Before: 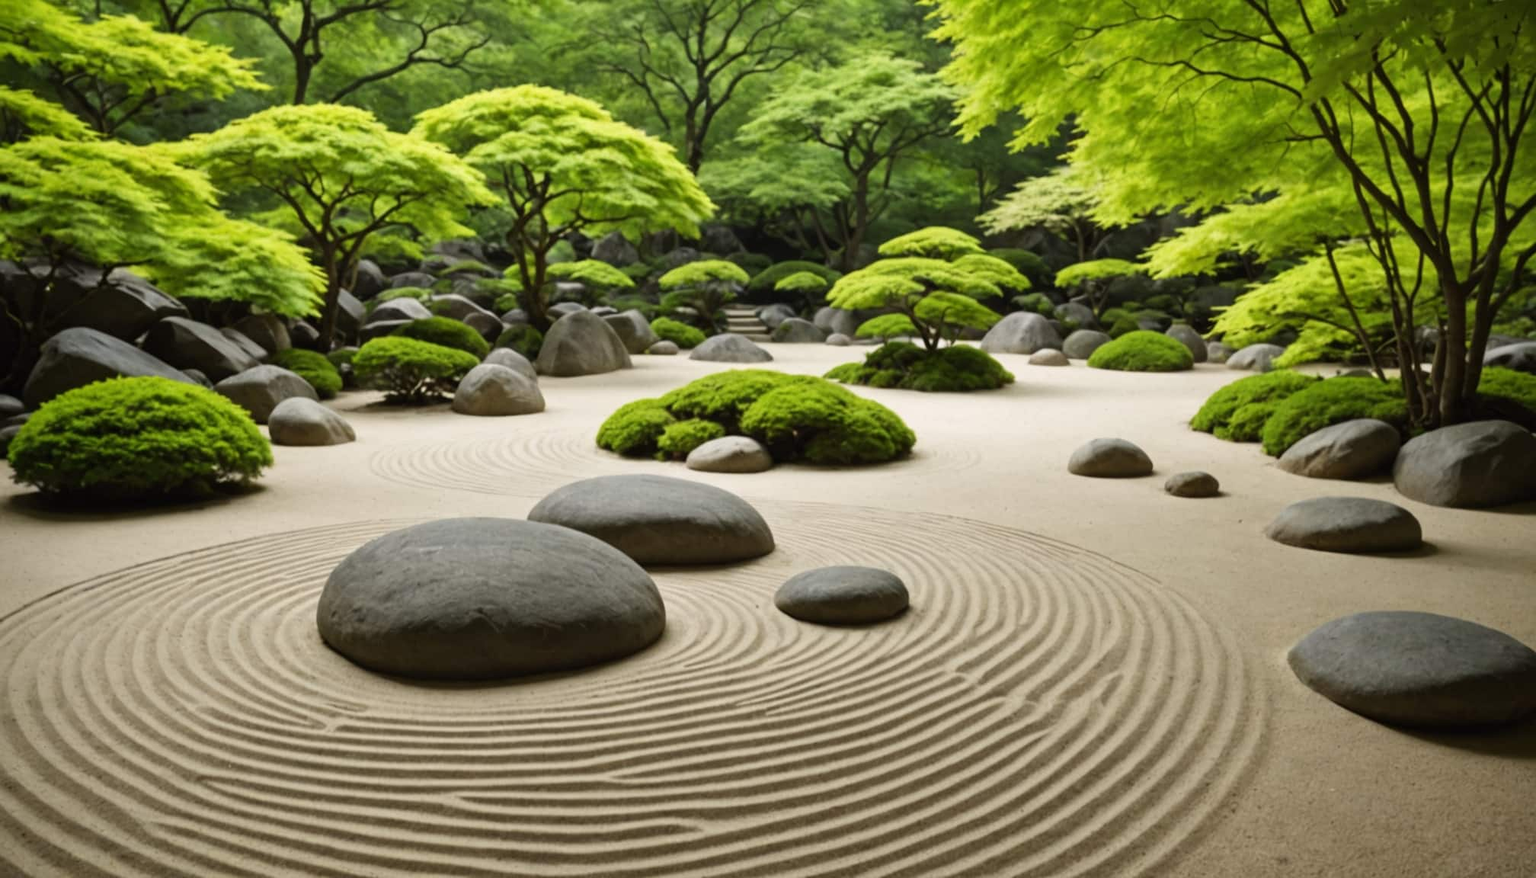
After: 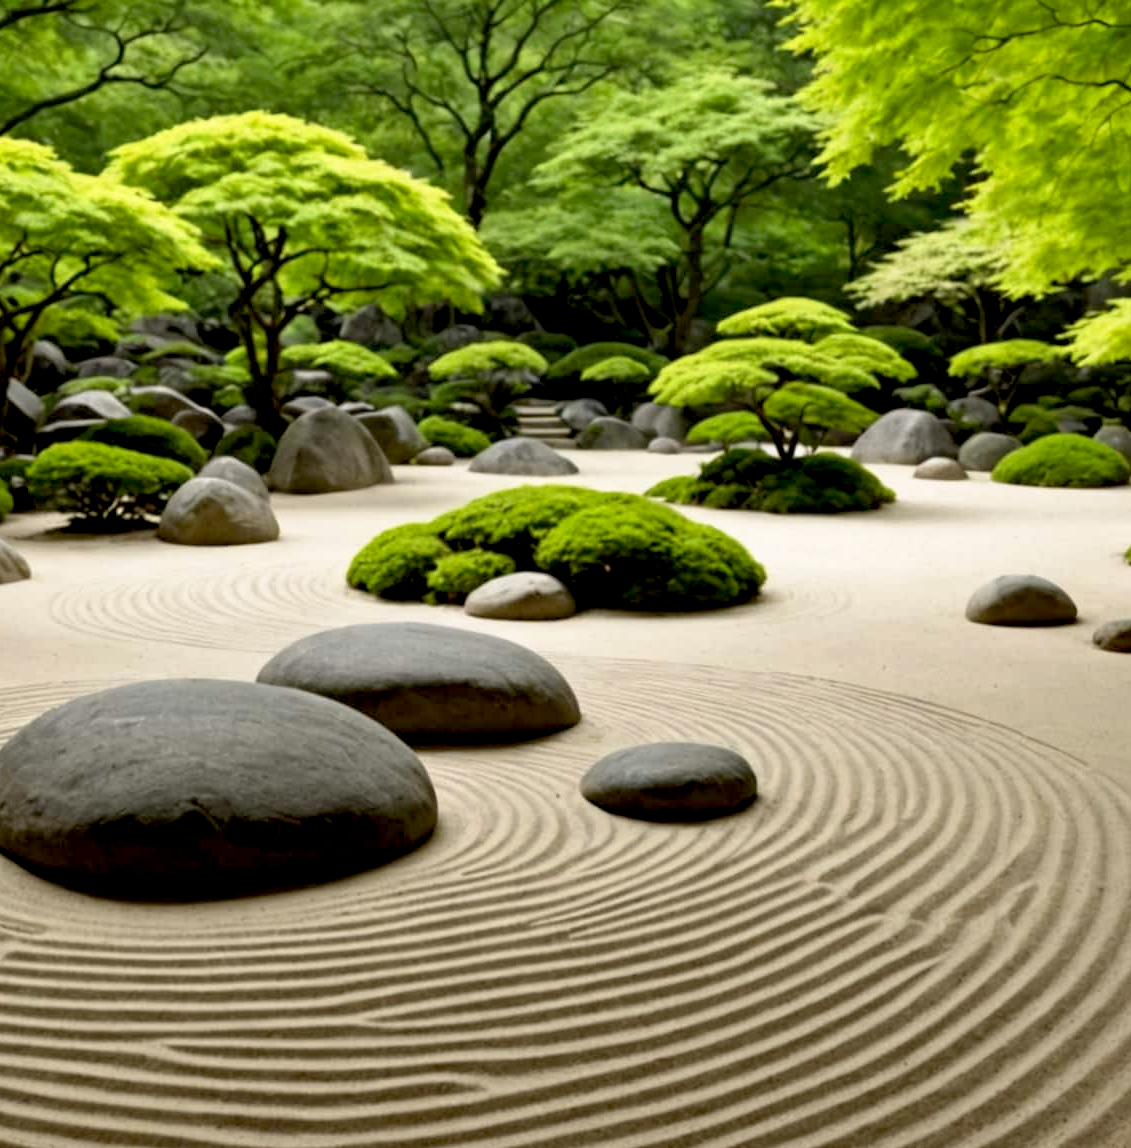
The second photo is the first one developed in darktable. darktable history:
crop: left 21.674%, right 22.086%
base curve: curves: ch0 [(0.017, 0) (0.425, 0.441) (0.844, 0.933) (1, 1)], preserve colors none
